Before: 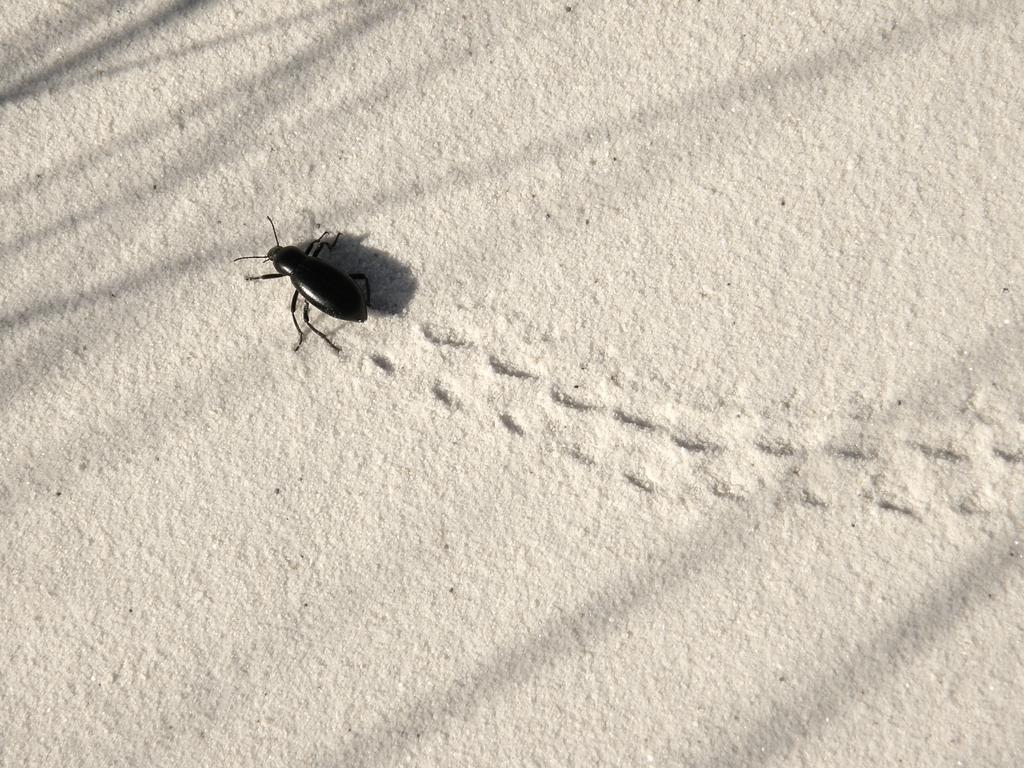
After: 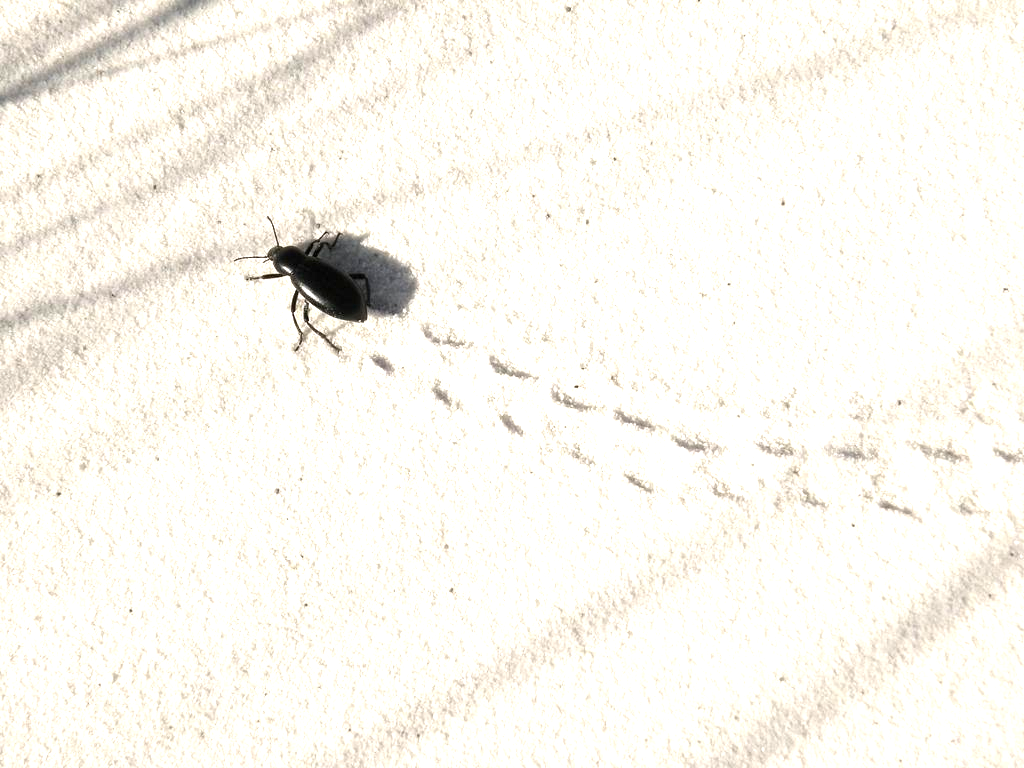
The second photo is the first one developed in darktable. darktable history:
exposure: black level correction 0.001, exposure 0.96 EV, compensate exposure bias true, compensate highlight preservation false
